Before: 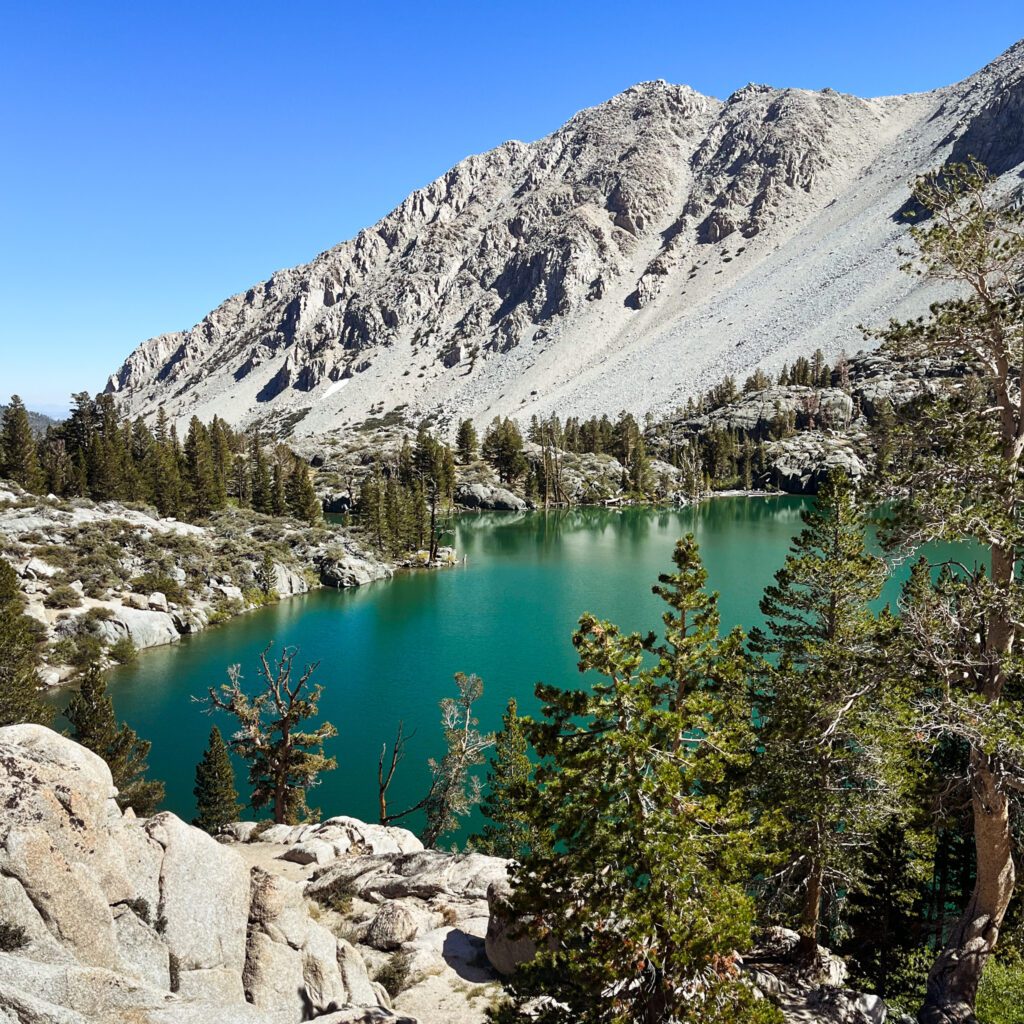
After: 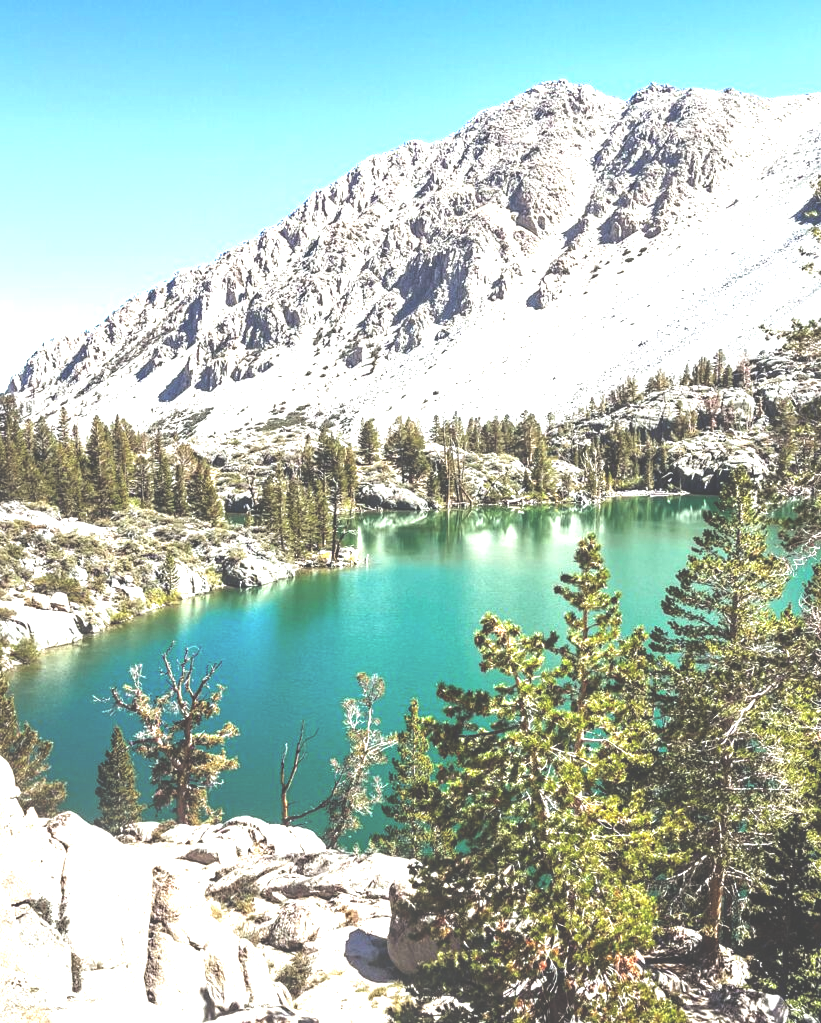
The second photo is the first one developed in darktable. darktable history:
crop and rotate: left 9.597%, right 10.195%
sharpen: radius 5.325, amount 0.312, threshold 26.433
local contrast: on, module defaults
exposure: black level correction -0.023, exposure 1.397 EV, compensate highlight preservation false
